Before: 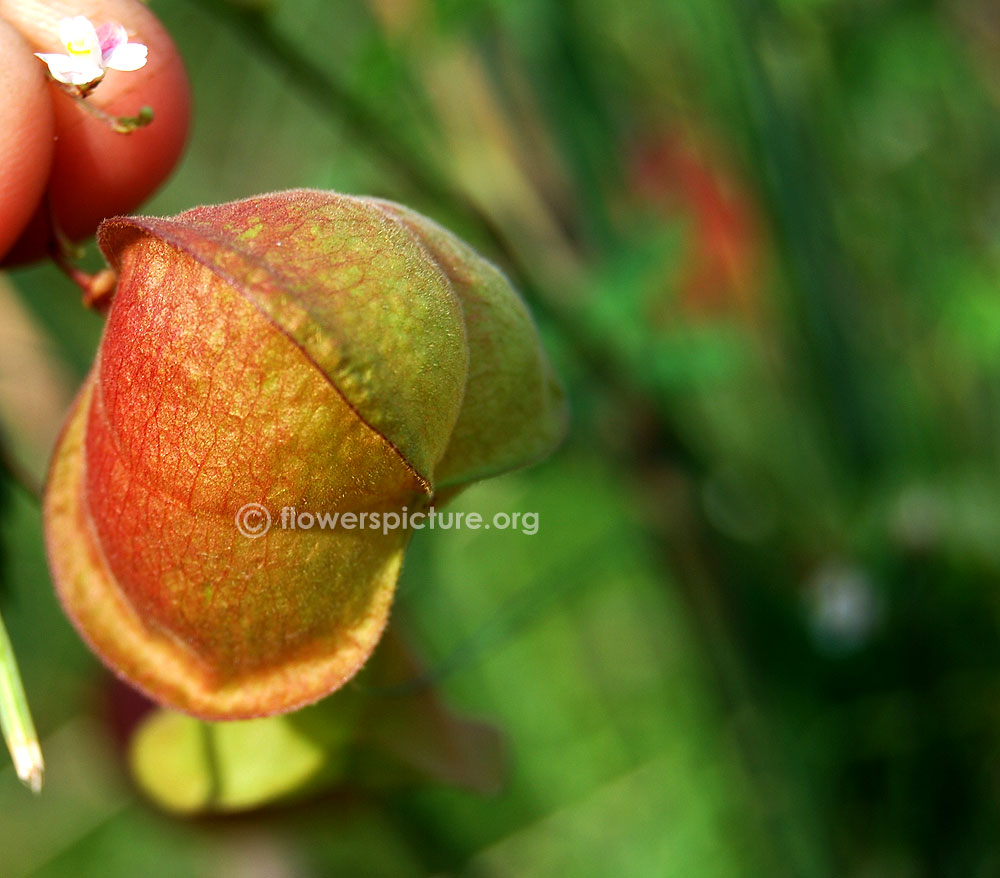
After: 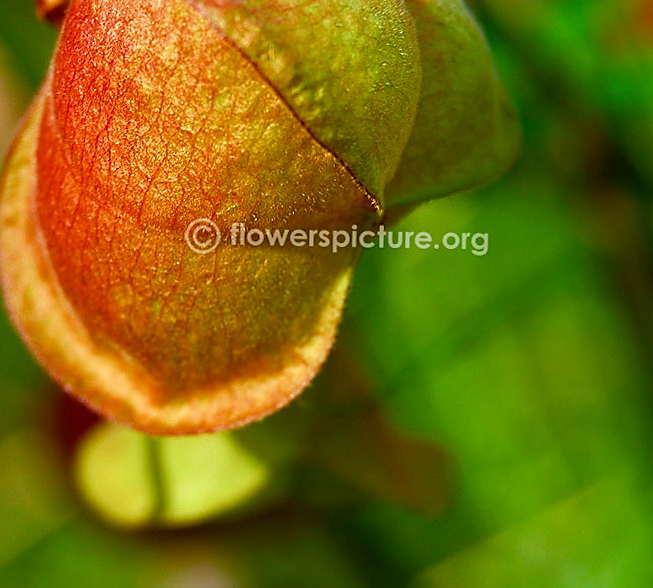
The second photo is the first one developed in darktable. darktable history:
shadows and highlights: shadows 25.97, highlights -25.87
crop and rotate: angle -1.07°, left 4.001%, top 31.618%, right 29.267%
sharpen: on, module defaults
color correction: highlights a* -2.68, highlights b* 2.49
color balance rgb: power › luminance -3.579%, power › chroma 0.567%, power › hue 41.35°, perceptual saturation grading › global saturation 20%, perceptual saturation grading › highlights -49.101%, perceptual saturation grading › shadows 25.793%, global vibrance 50.614%
